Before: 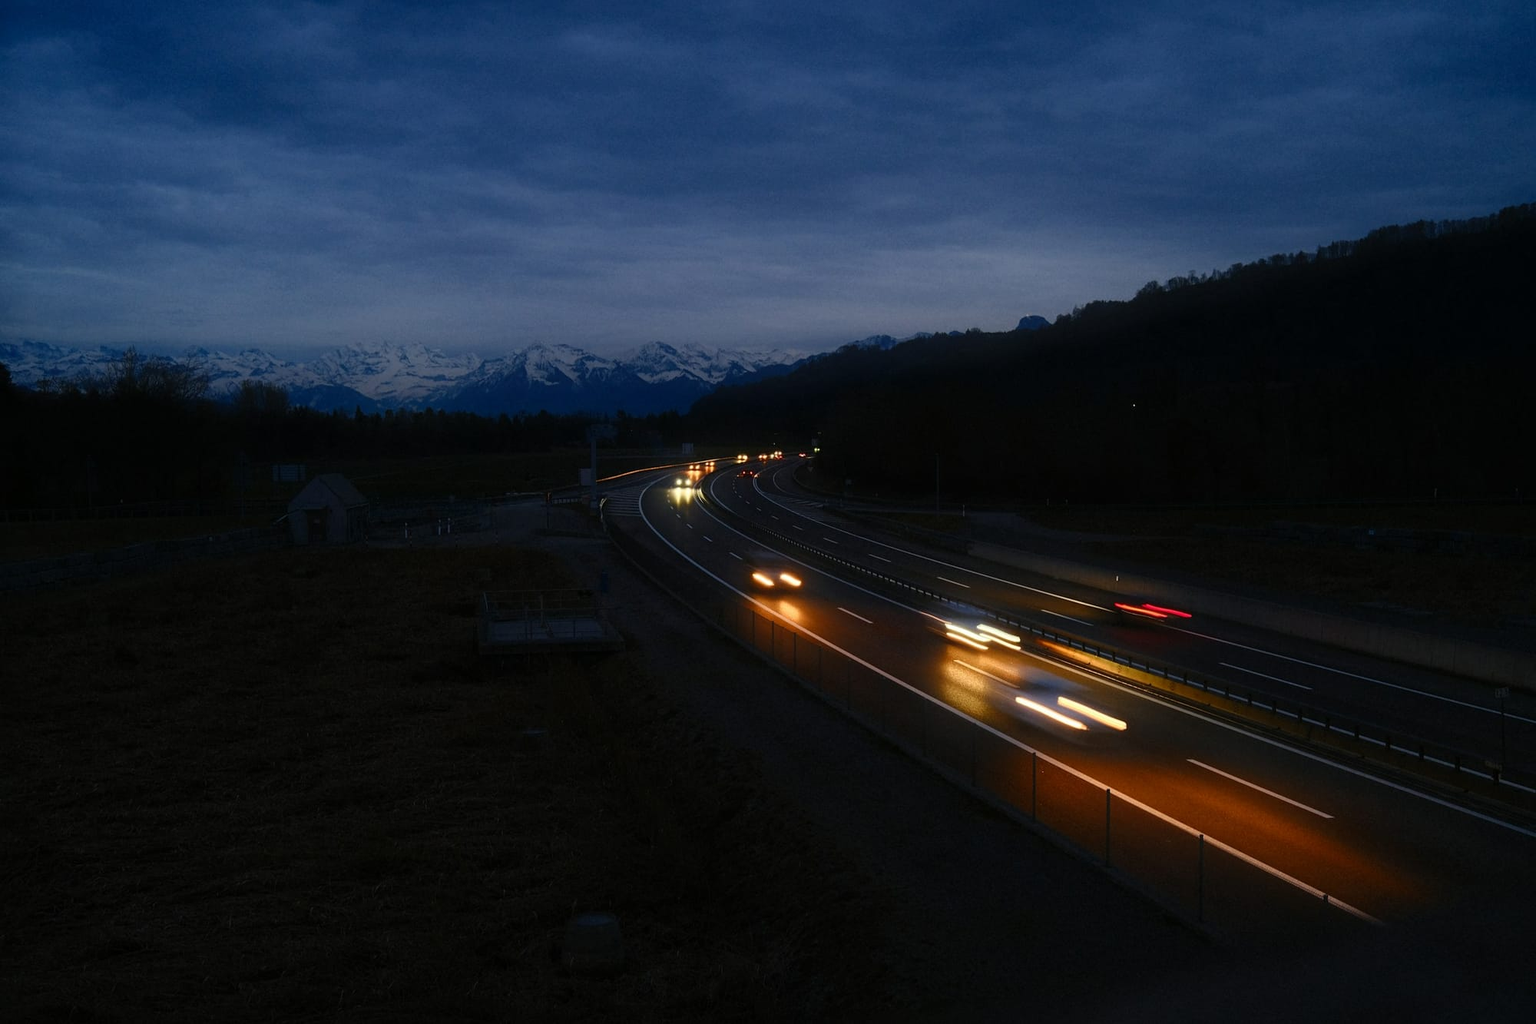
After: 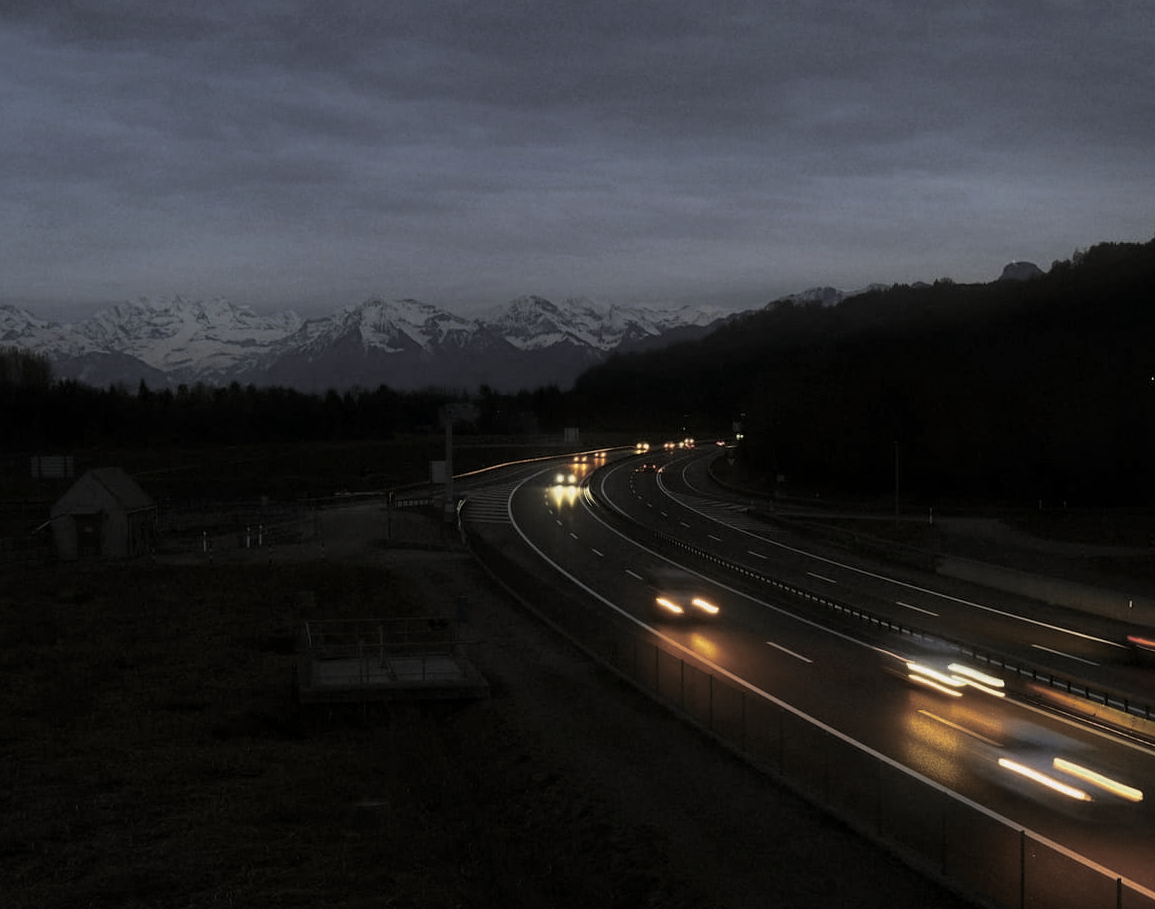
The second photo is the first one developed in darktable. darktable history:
local contrast: highlights 100%, shadows 100%, detail 120%, midtone range 0.2
color zones: curves: ch0 [(0.11, 0.396) (0.195, 0.36) (0.25, 0.5) (0.303, 0.412) (0.357, 0.544) (0.75, 0.5) (0.967, 0.328)]; ch1 [(0, 0.468) (0.112, 0.512) (0.202, 0.6) (0.25, 0.5) (0.307, 0.352) (0.357, 0.544) (0.75, 0.5) (0.963, 0.524)]
crop: left 16.202%, top 11.208%, right 26.045%, bottom 20.557%
split-toning: shadows › hue 46.8°, shadows › saturation 0.17, highlights › hue 316.8°, highlights › saturation 0.27, balance -51.82
tone equalizer: -8 EV -0.002 EV, -7 EV 0.005 EV, -6 EV -0.009 EV, -5 EV 0.011 EV, -4 EV -0.012 EV, -3 EV 0.007 EV, -2 EV -0.062 EV, -1 EV -0.293 EV, +0 EV -0.582 EV, smoothing diameter 2%, edges refinement/feathering 20, mask exposure compensation -1.57 EV, filter diffusion 5
